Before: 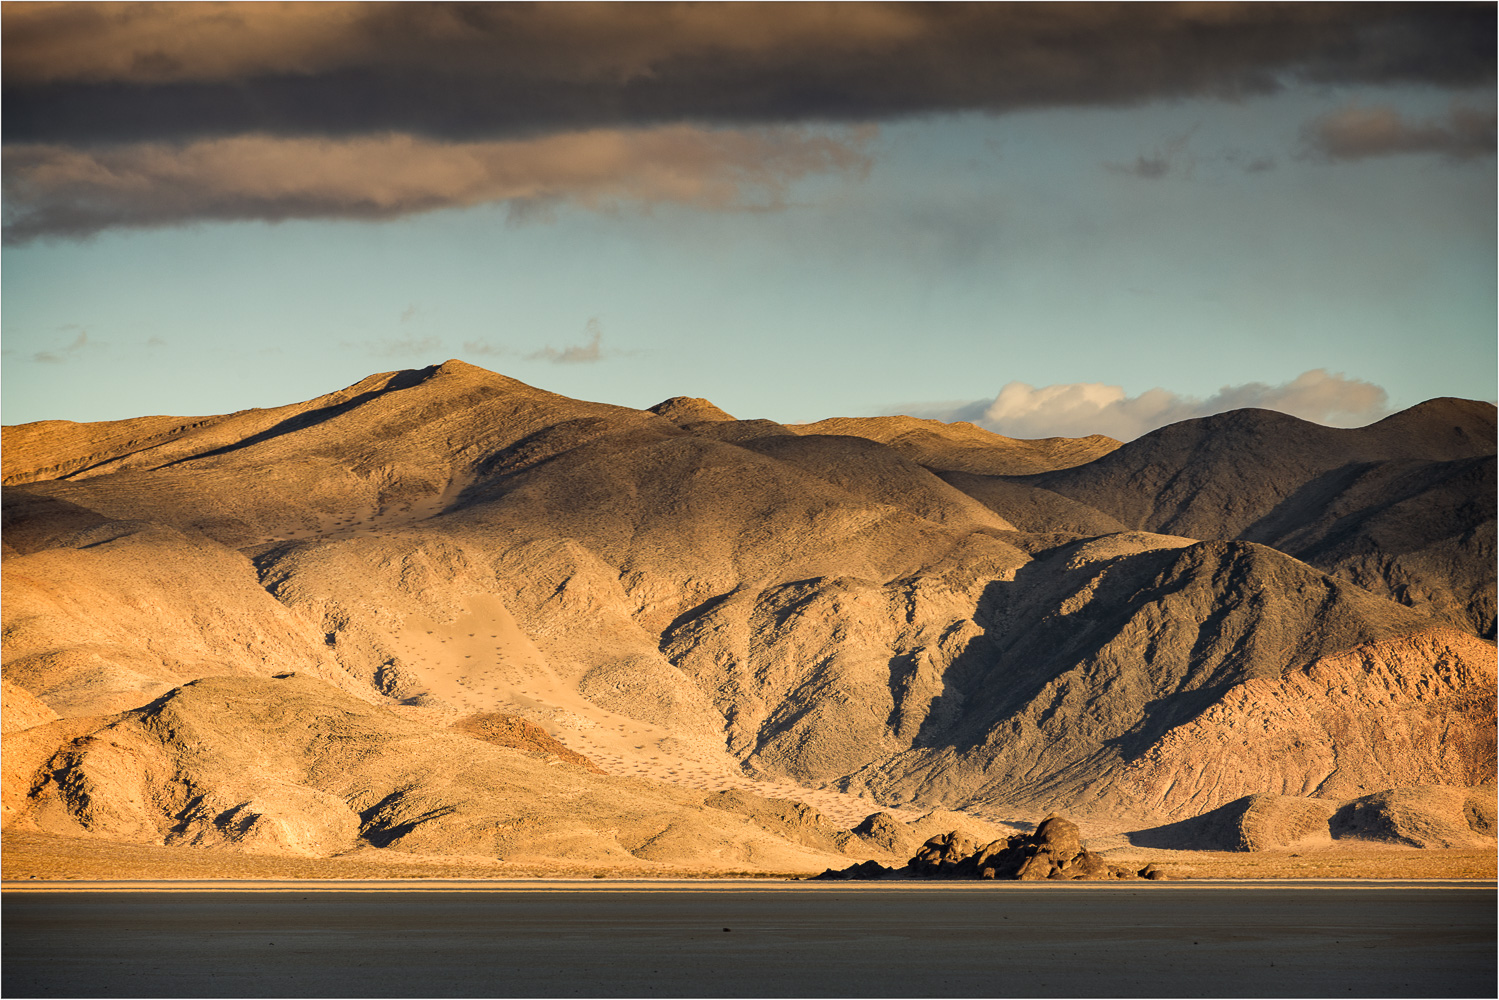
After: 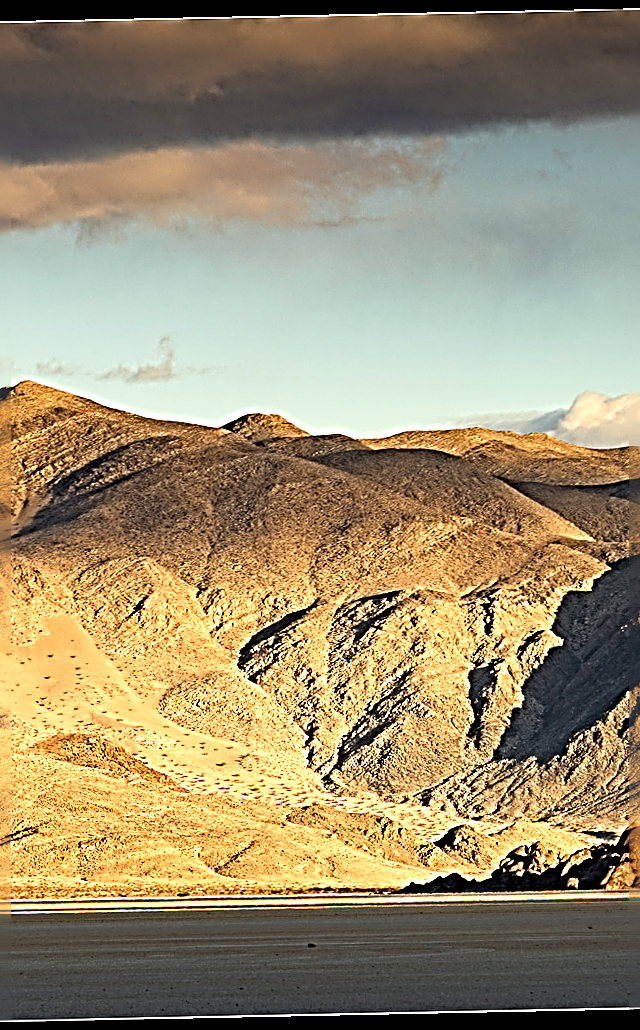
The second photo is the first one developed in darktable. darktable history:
sharpen: radius 4.001, amount 2
rotate and perspective: rotation -1.17°, automatic cropping off
exposure: exposure 0.6 EV, compensate highlight preservation false
crop: left 28.583%, right 29.231%
